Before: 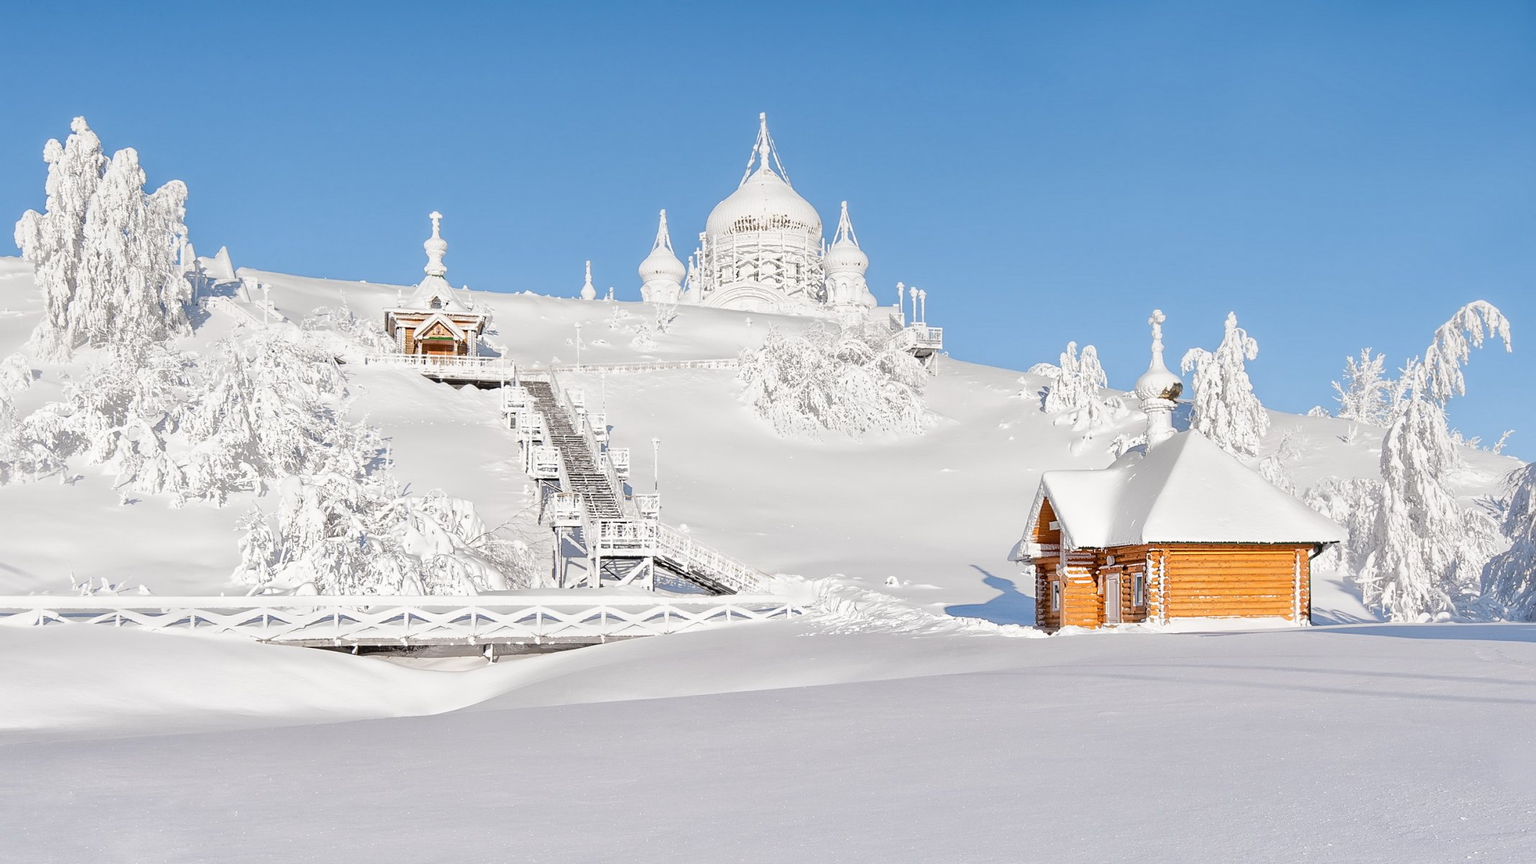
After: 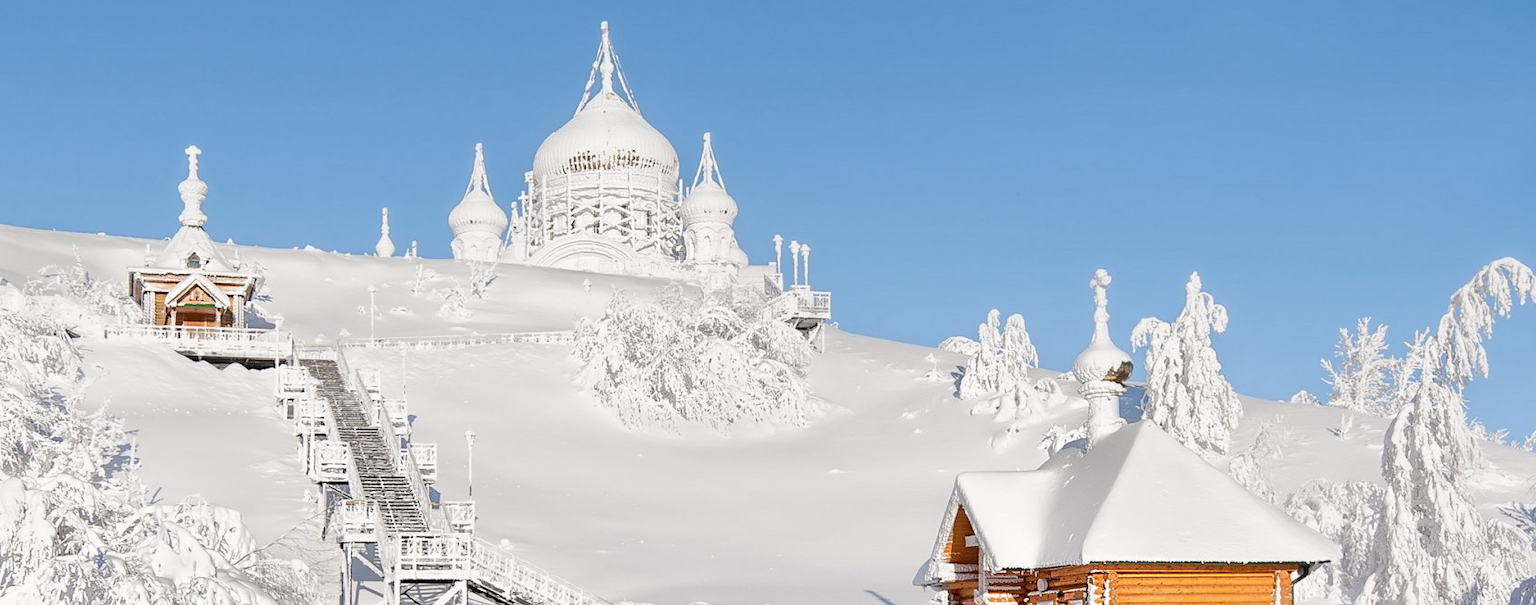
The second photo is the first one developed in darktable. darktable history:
rotate and perspective: automatic cropping original format, crop left 0, crop top 0
crop: left 18.38%, top 11.092%, right 2.134%, bottom 33.217%
